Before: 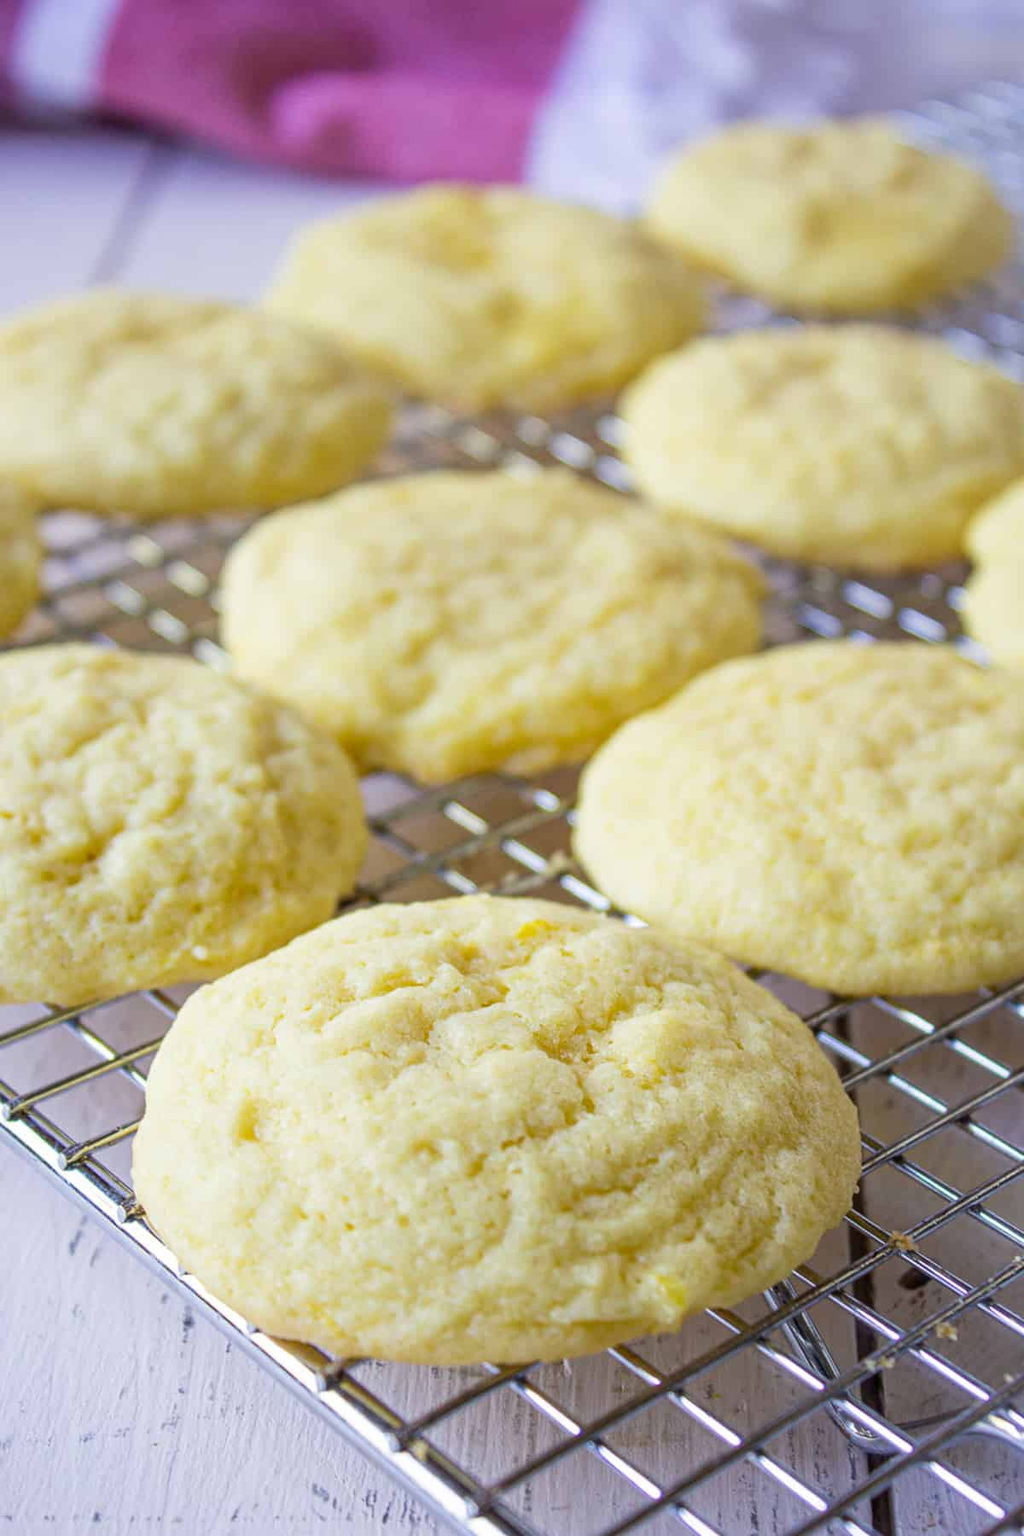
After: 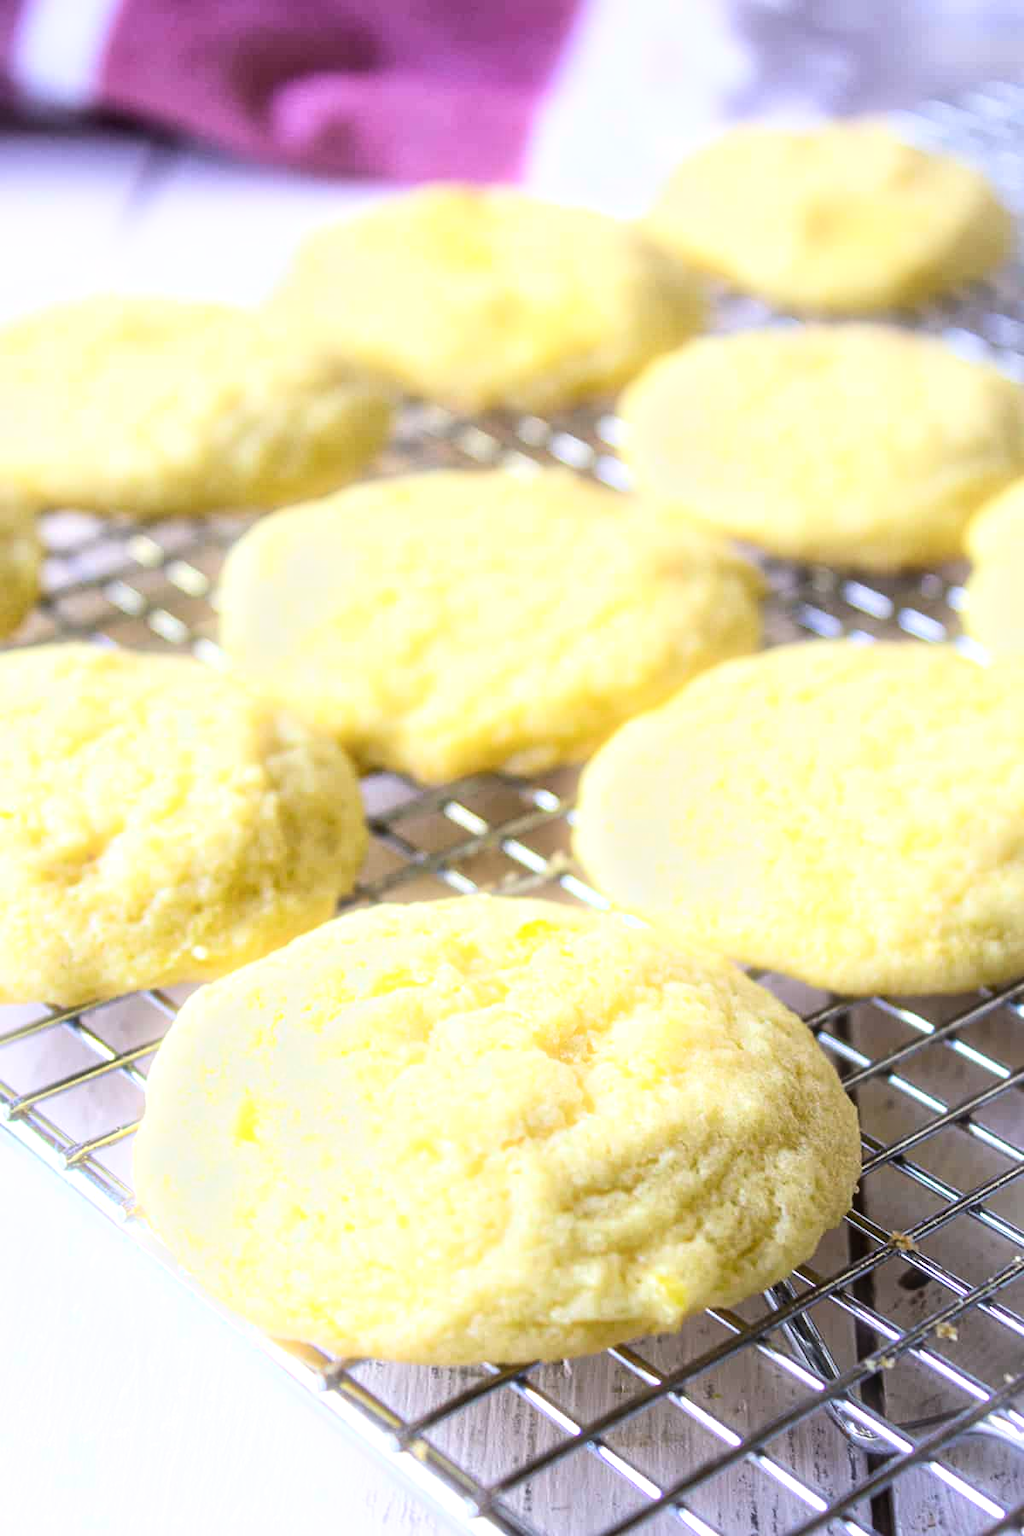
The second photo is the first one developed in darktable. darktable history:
tone equalizer: -8 EV -0.75 EV, -7 EV -0.7 EV, -6 EV -0.6 EV, -5 EV -0.4 EV, -3 EV 0.4 EV, -2 EV 0.6 EV, -1 EV 0.7 EV, +0 EV 0.75 EV, edges refinement/feathering 500, mask exposure compensation -1.57 EV, preserve details no
bloom: size 5%, threshold 95%, strength 15%
white balance: emerald 1
